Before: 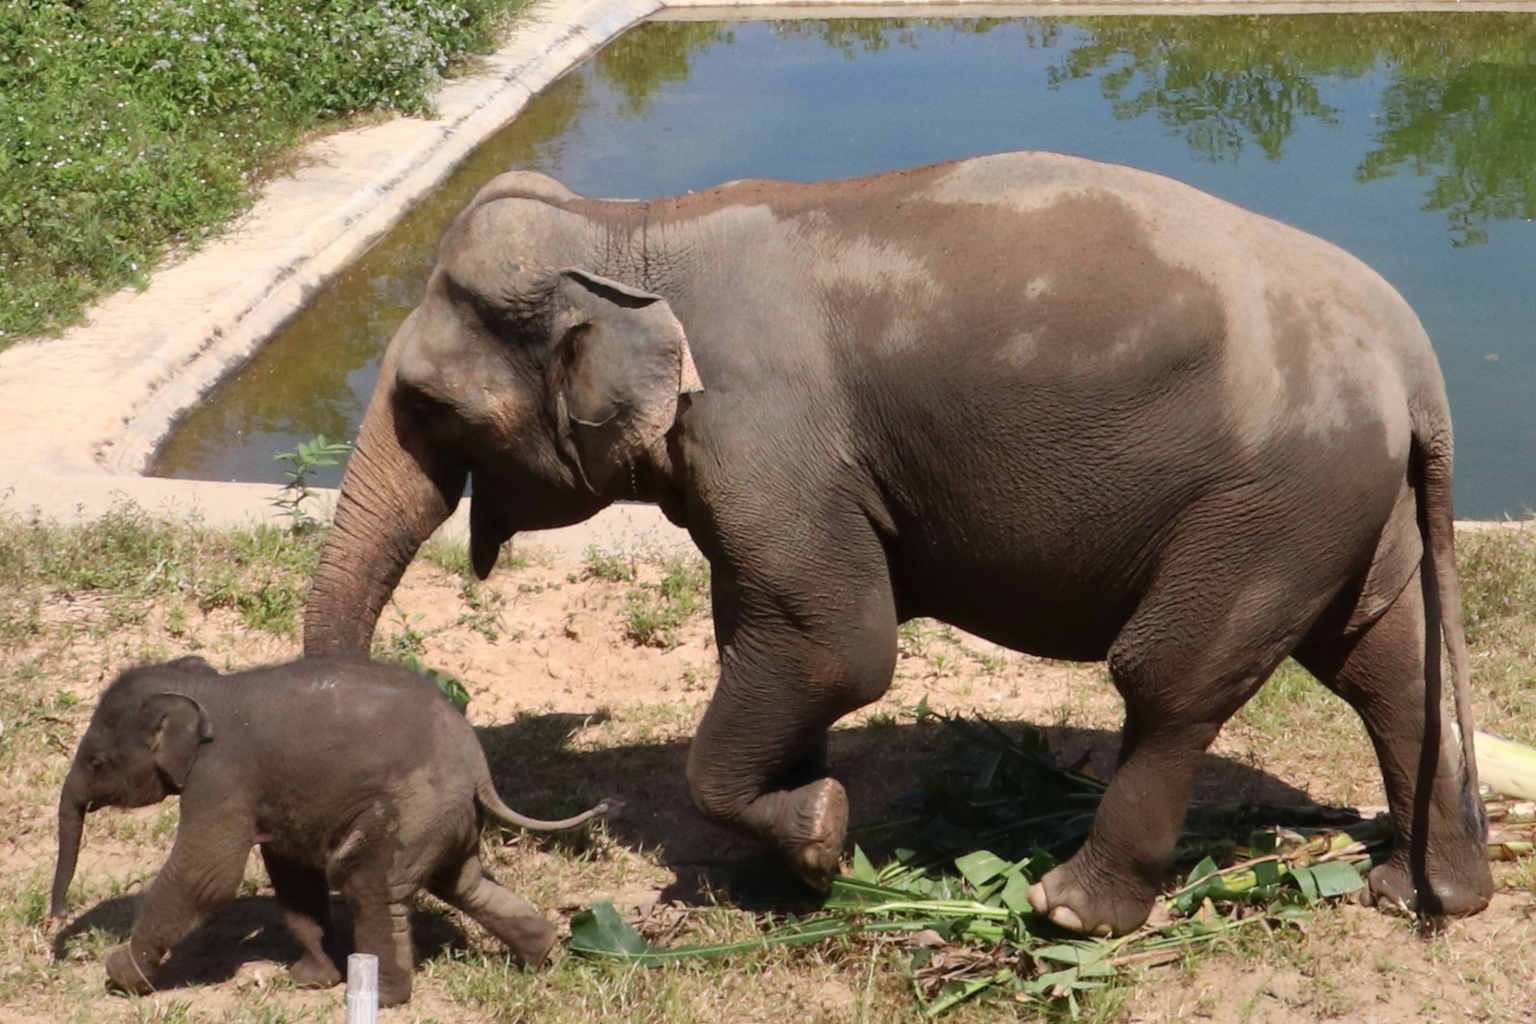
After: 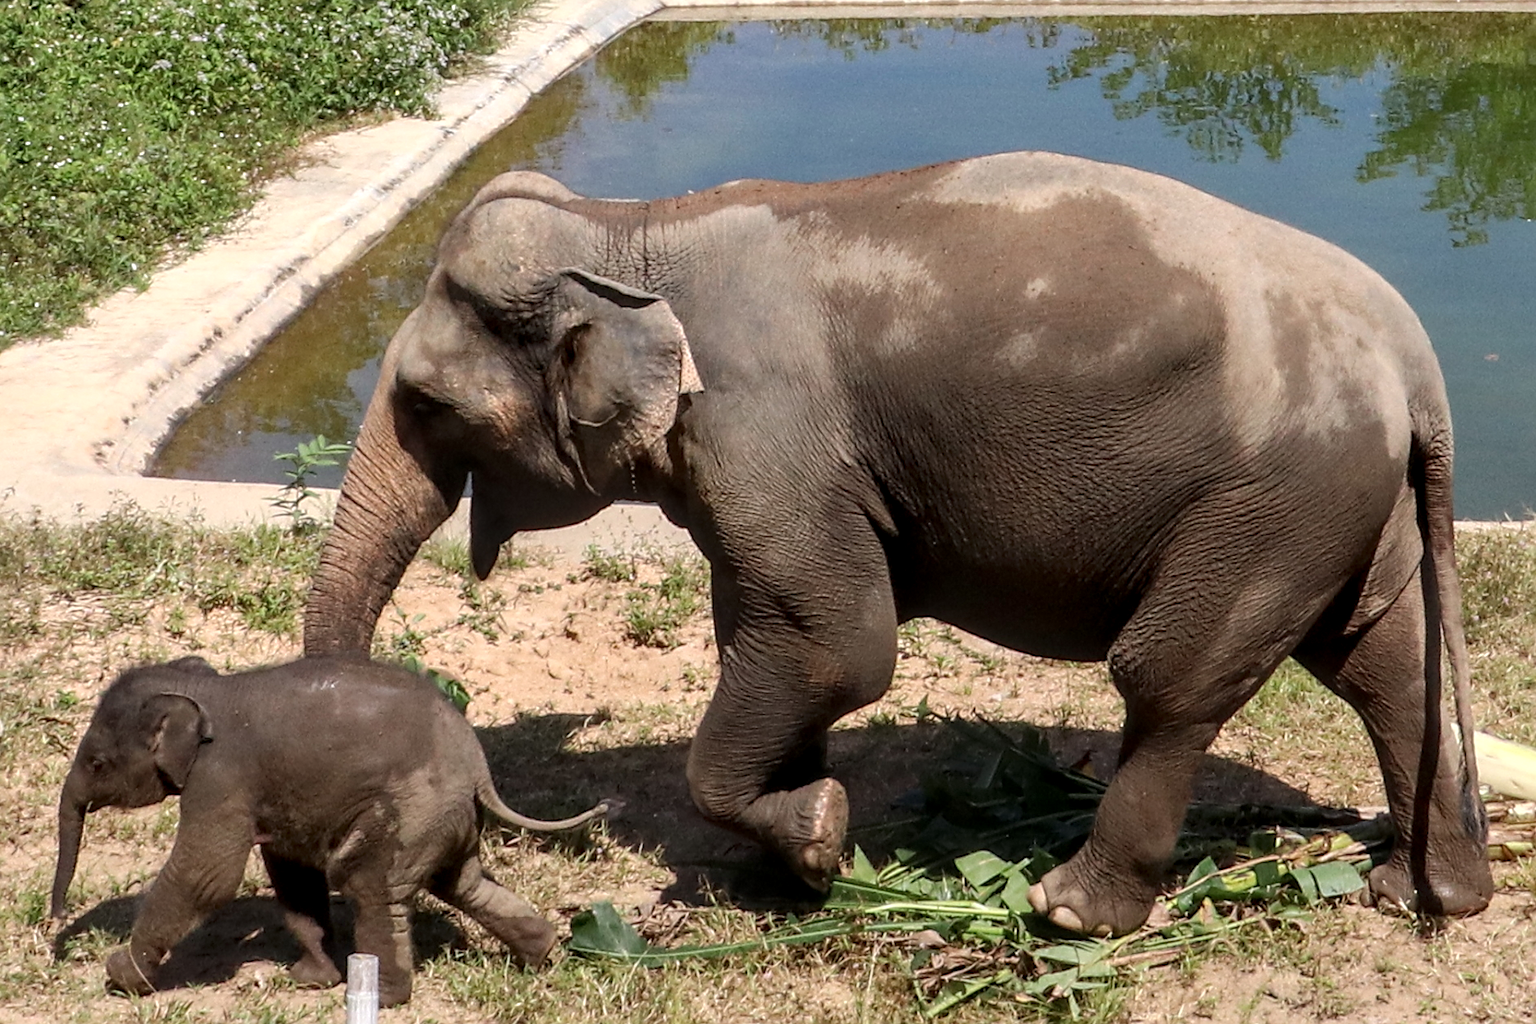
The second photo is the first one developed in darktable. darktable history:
sharpen: on, module defaults
local contrast: highlights 61%, detail 143%, midtone range 0.428
